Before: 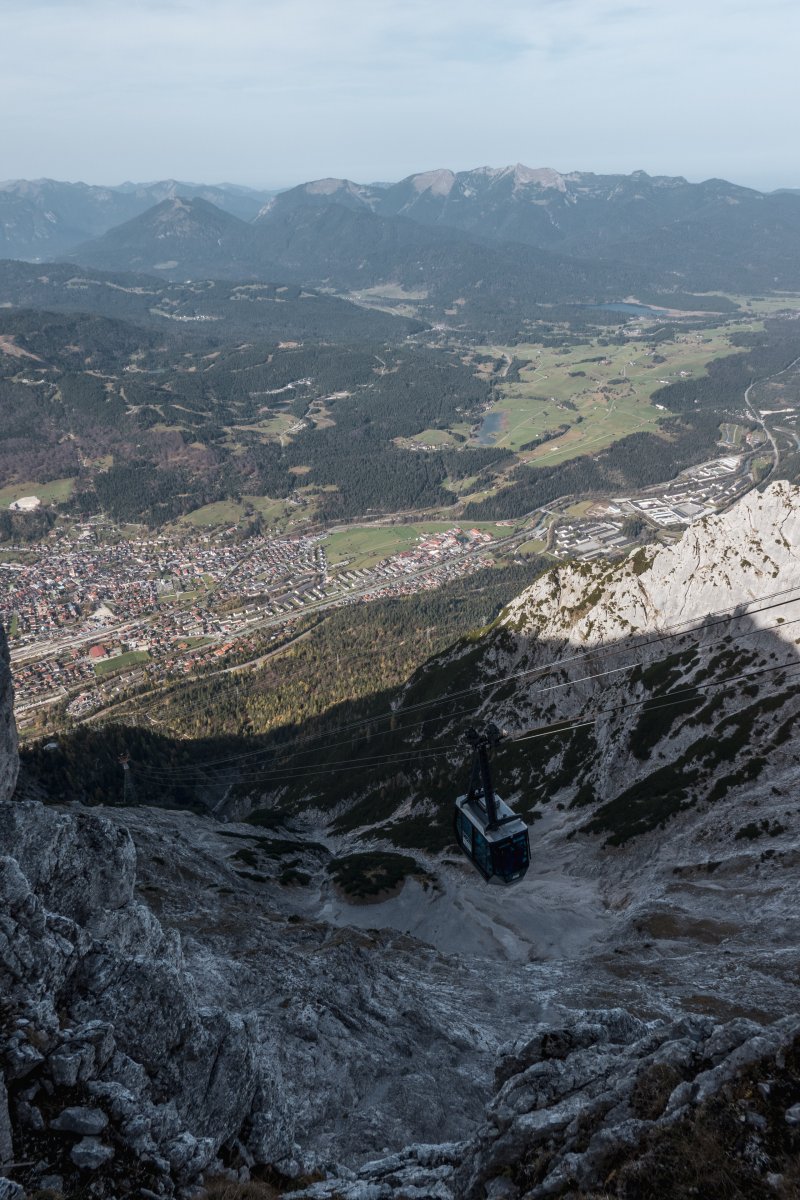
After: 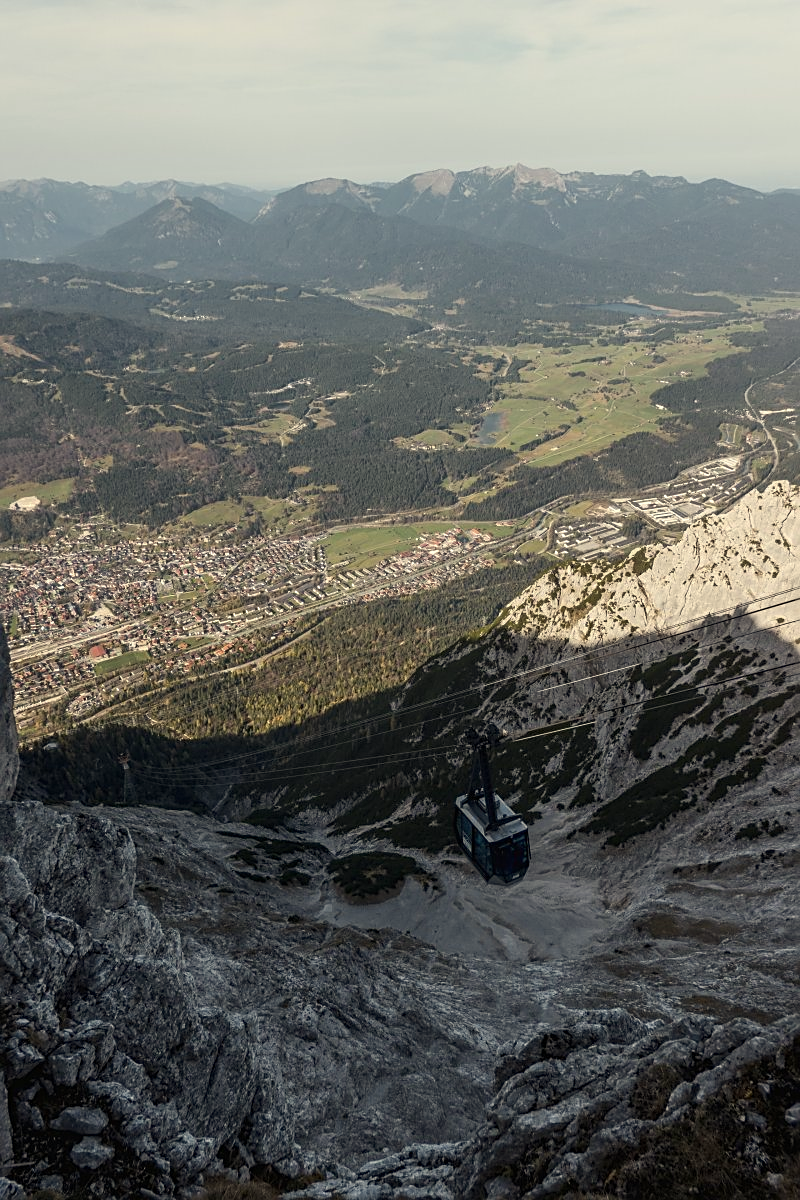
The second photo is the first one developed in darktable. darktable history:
tone equalizer: on, module defaults
sharpen: on, module defaults
color correction: highlights a* 1.39, highlights b* 17.83
